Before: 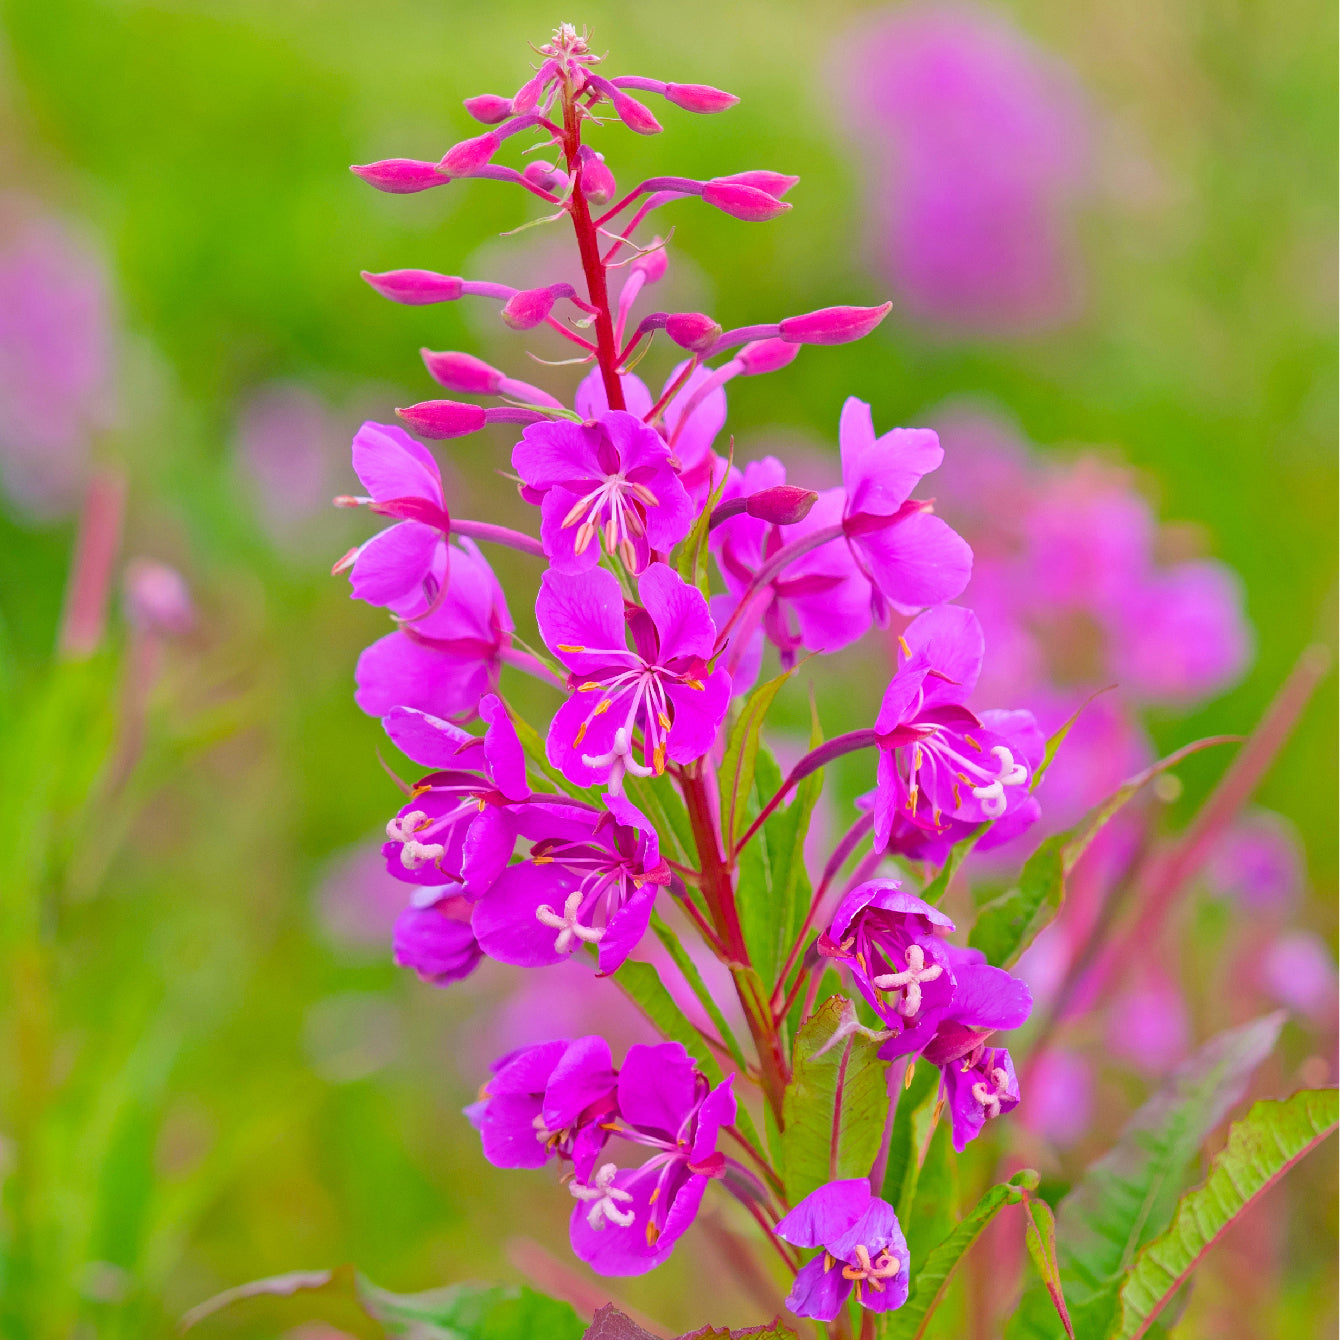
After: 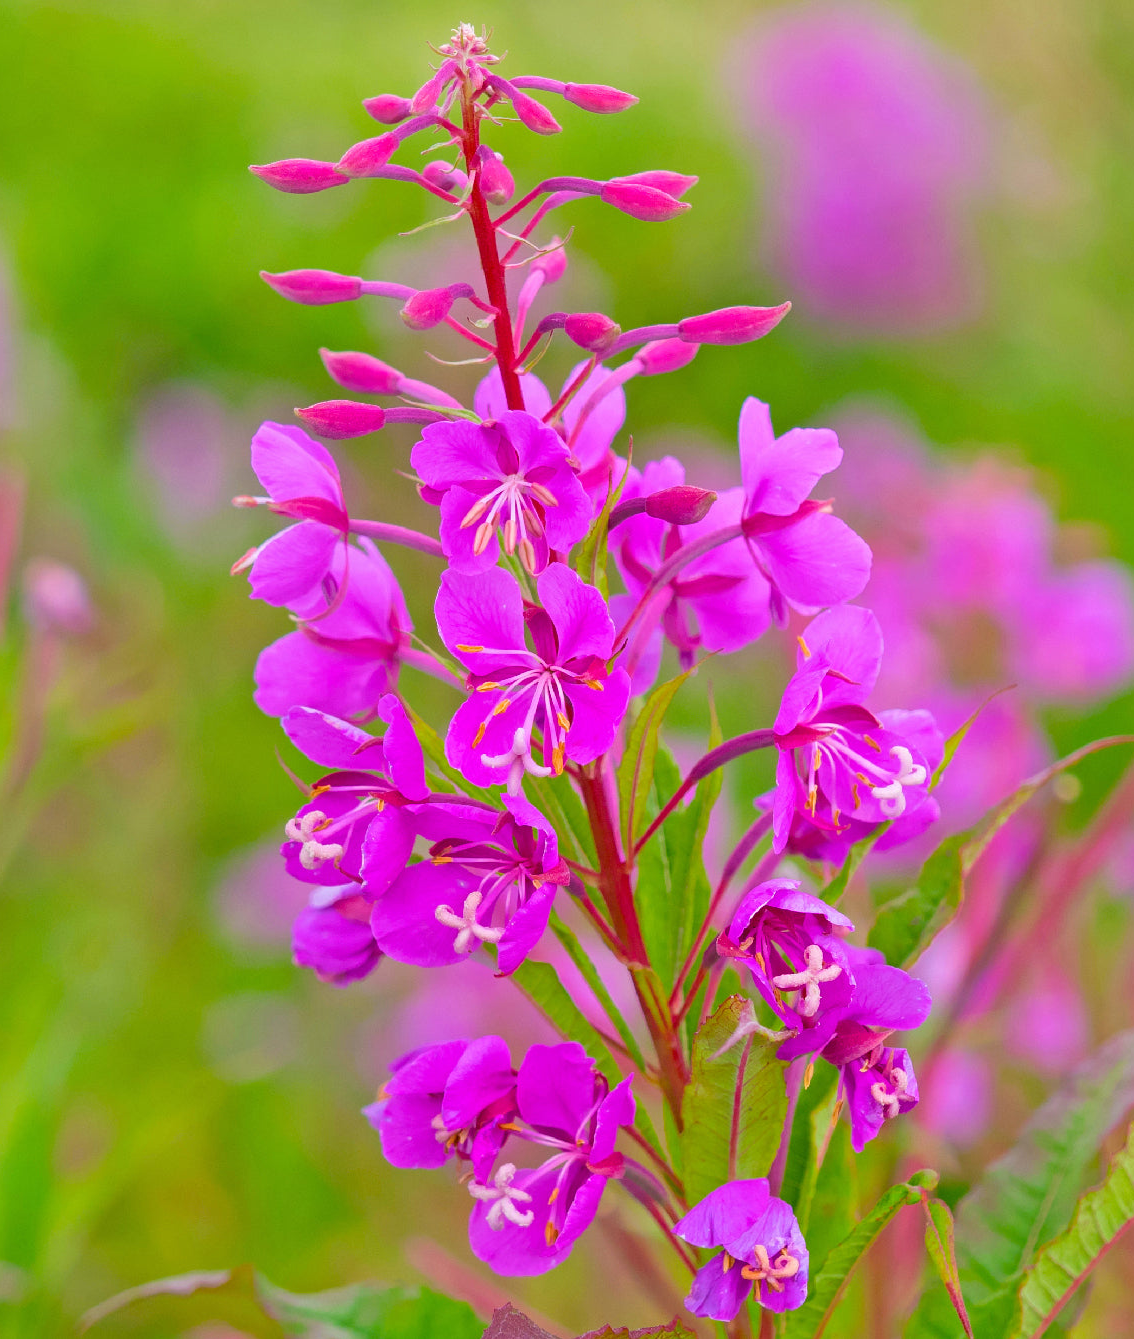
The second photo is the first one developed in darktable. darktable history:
crop: left 7.54%, right 7.794%
